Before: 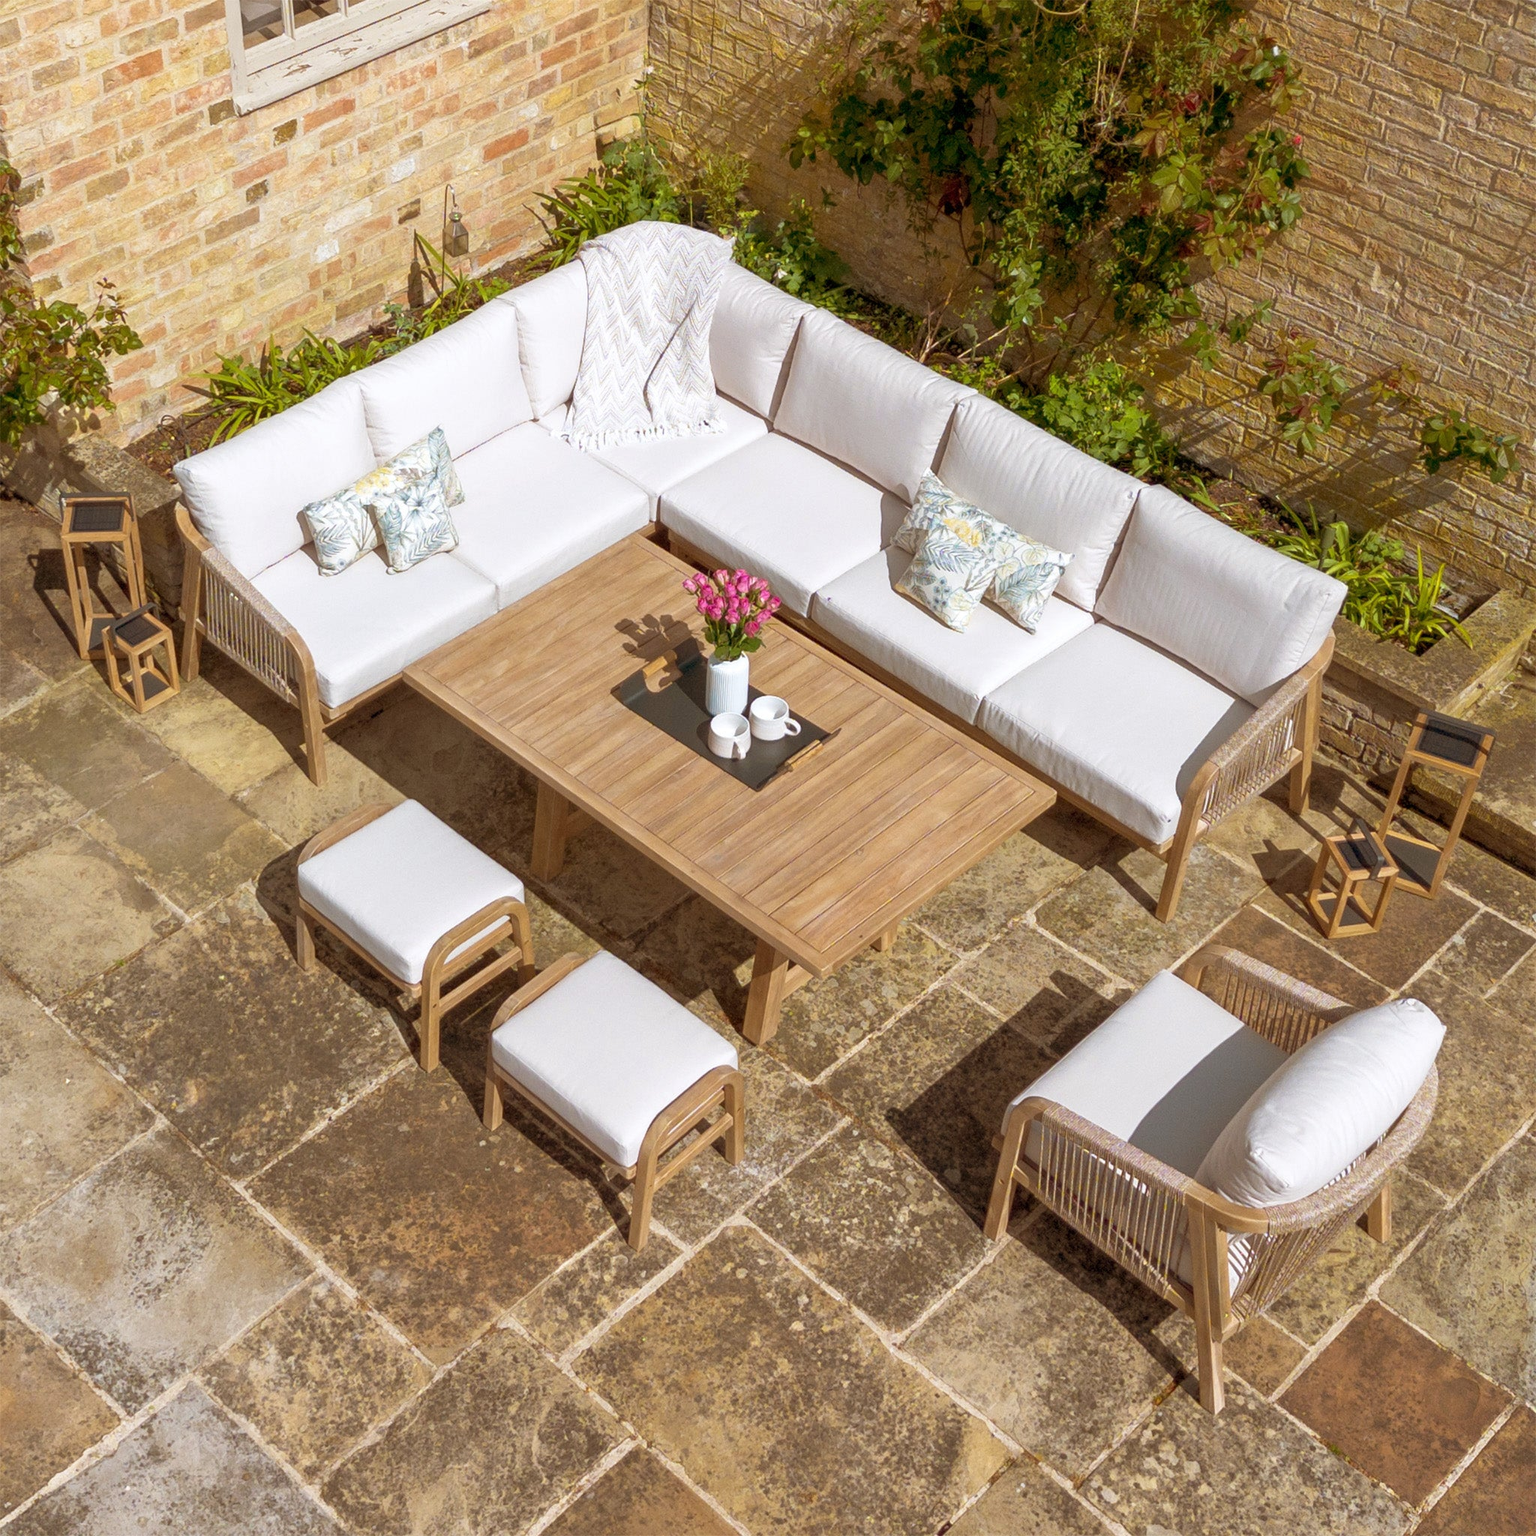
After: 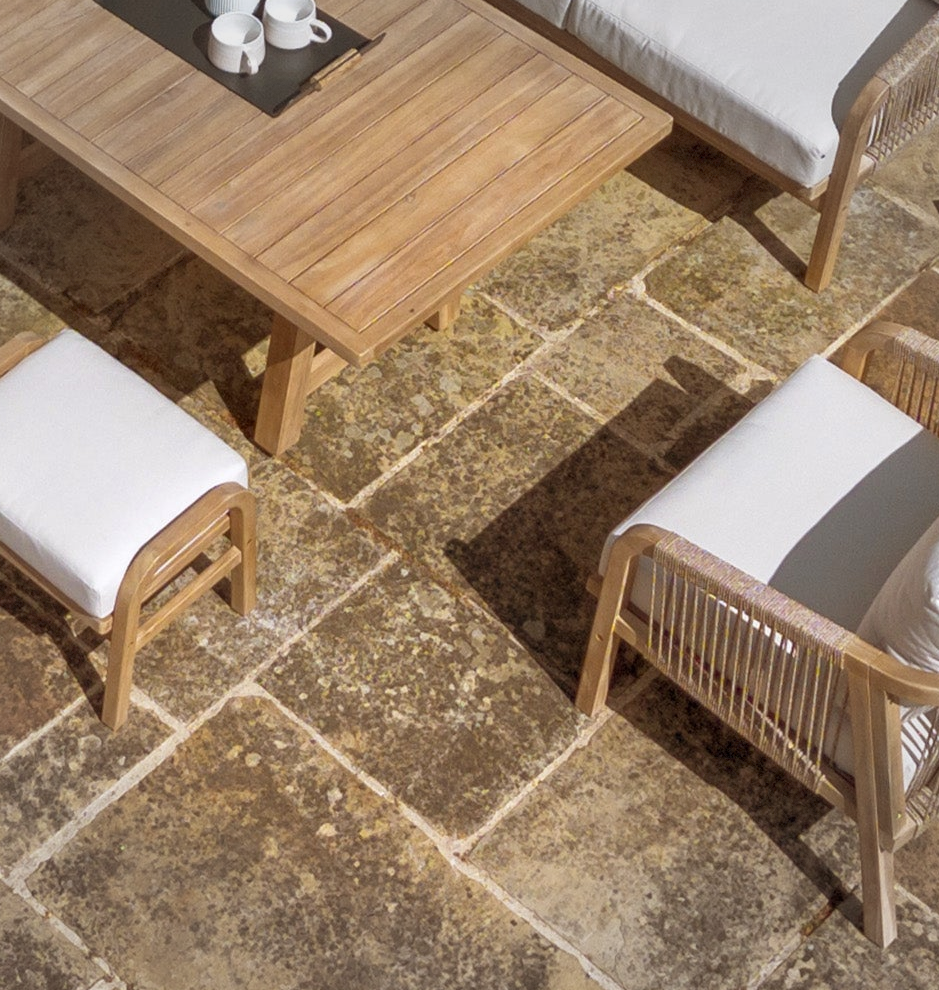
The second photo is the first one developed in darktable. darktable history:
shadows and highlights: radius 125.46, shadows 30.51, highlights -30.51, low approximation 0.01, soften with gaussian
vignetting: fall-off start 91%, fall-off radius 39.39%, brightness -0.182, saturation -0.3, width/height ratio 1.219, shape 1.3, dithering 8-bit output, unbound false
color balance: on, module defaults
crop: left 35.976%, top 45.819%, right 18.162%, bottom 5.807%
